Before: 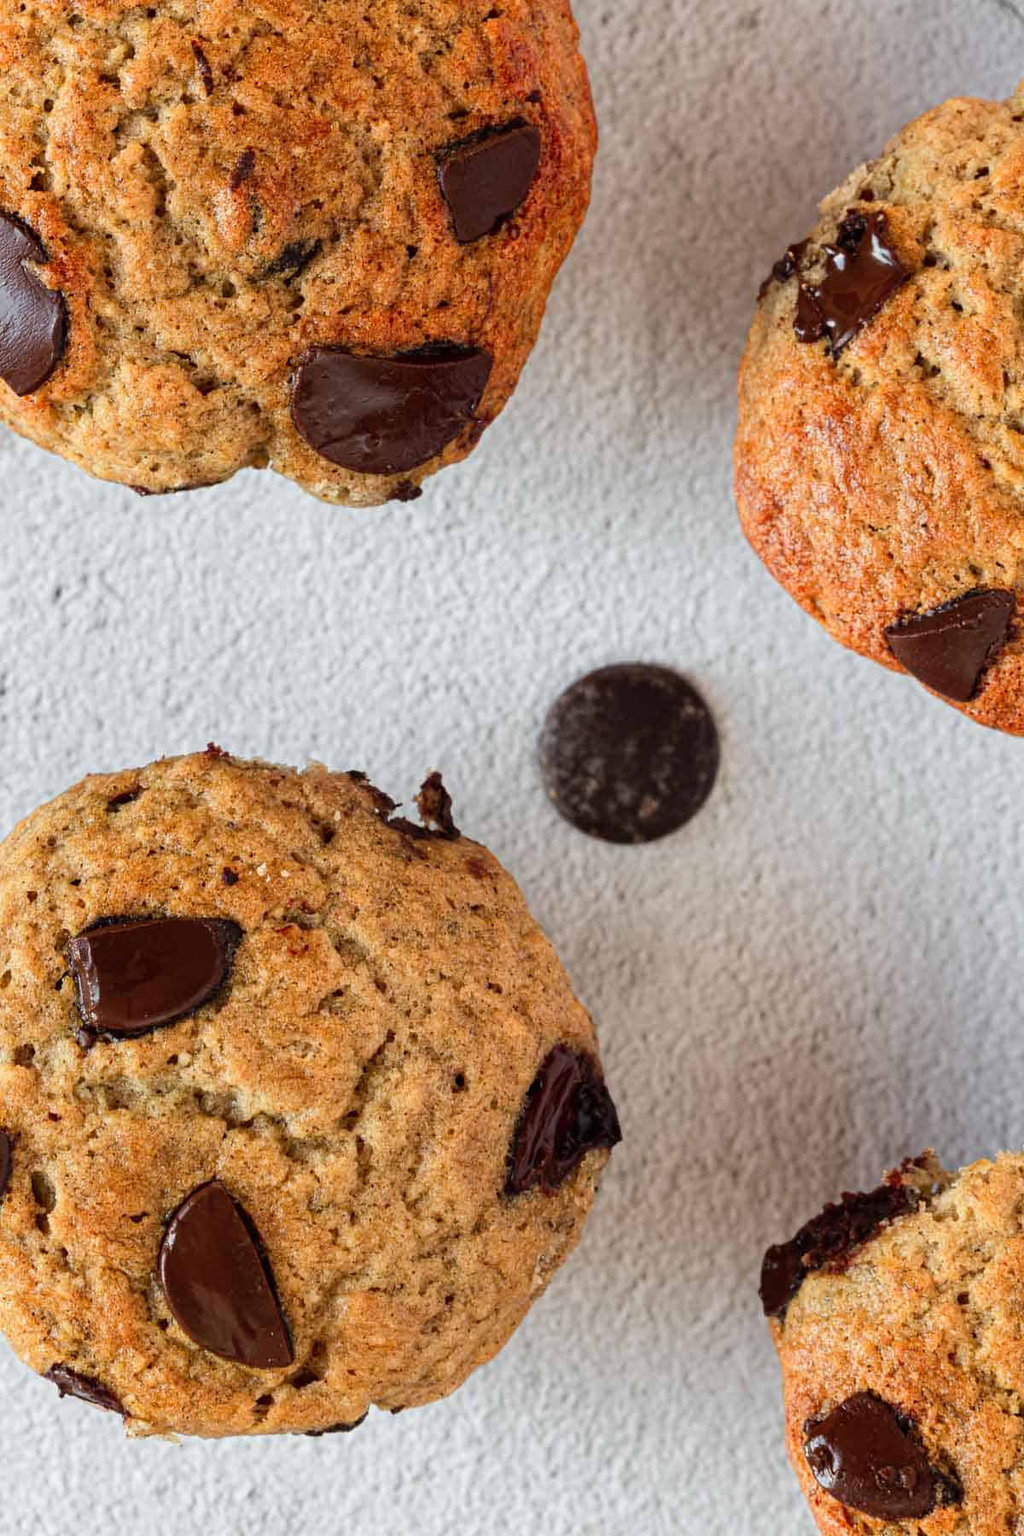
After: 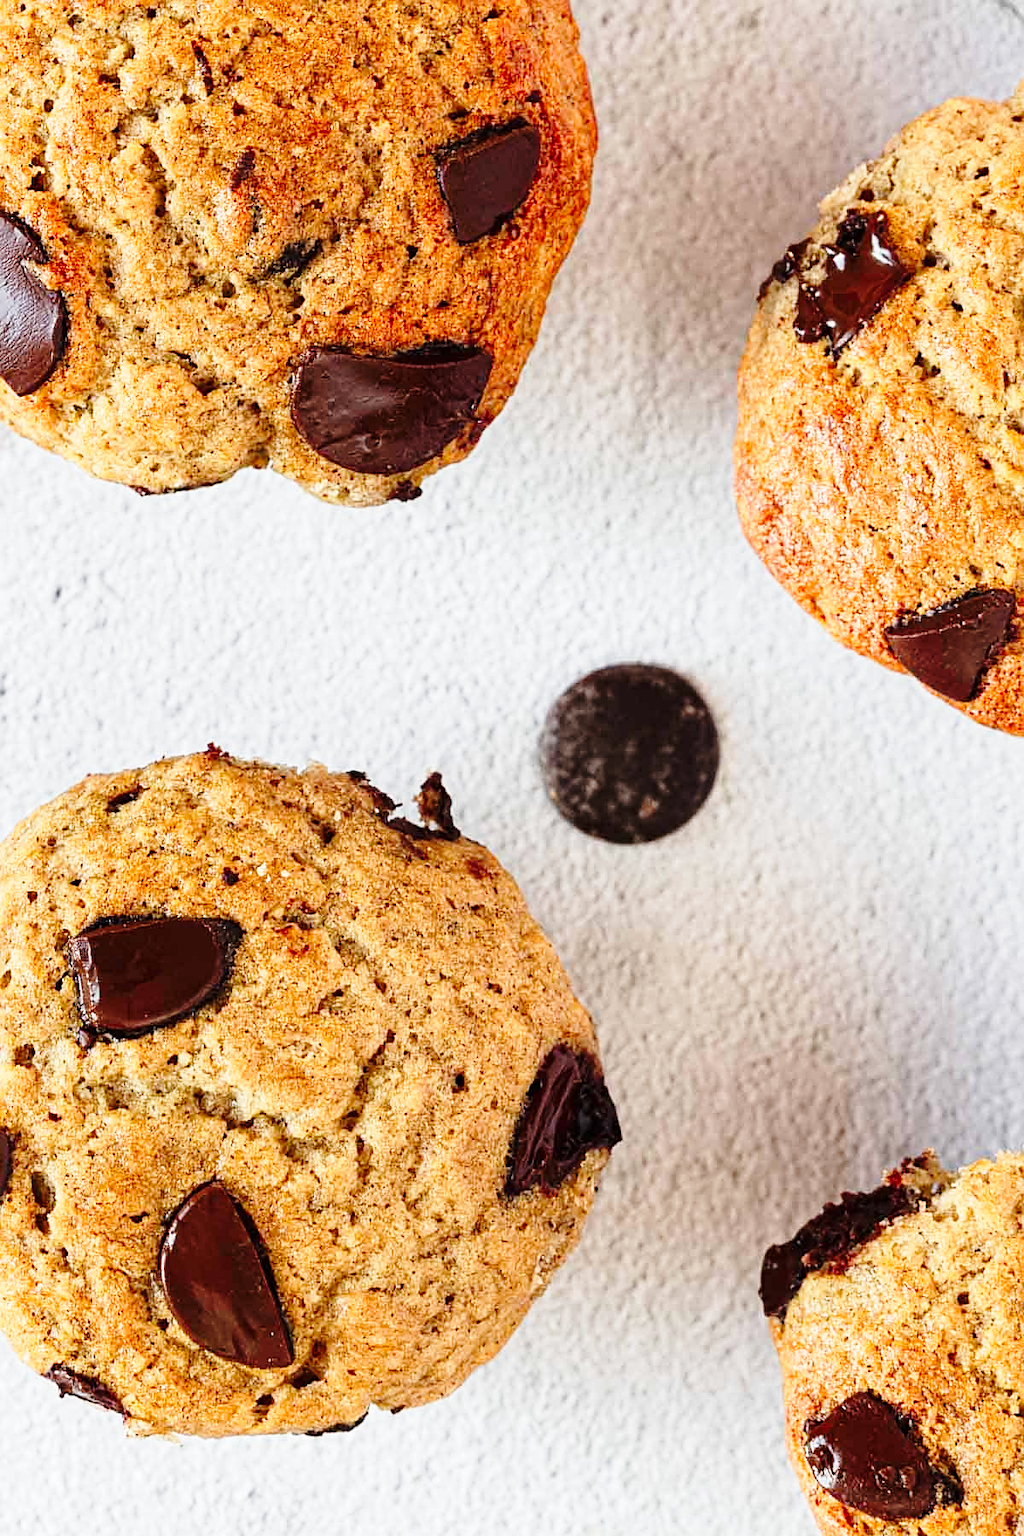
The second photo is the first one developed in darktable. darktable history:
sharpen: on, module defaults
base curve: curves: ch0 [(0, 0) (0.028, 0.03) (0.121, 0.232) (0.46, 0.748) (0.859, 0.968) (1, 1)], preserve colors none
